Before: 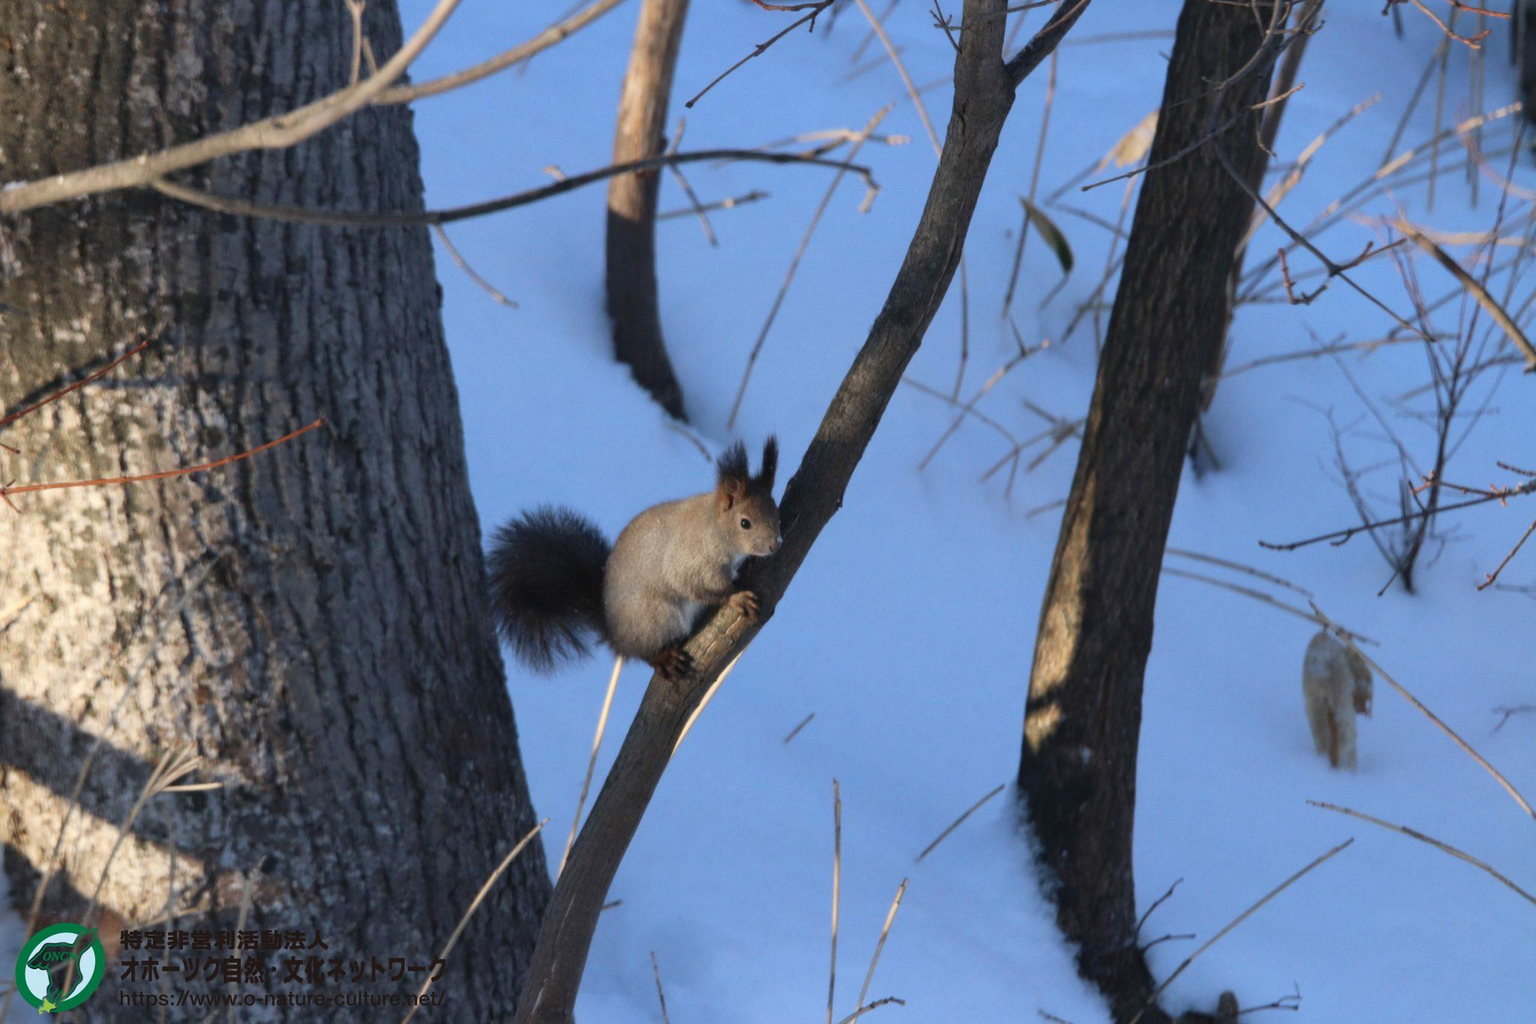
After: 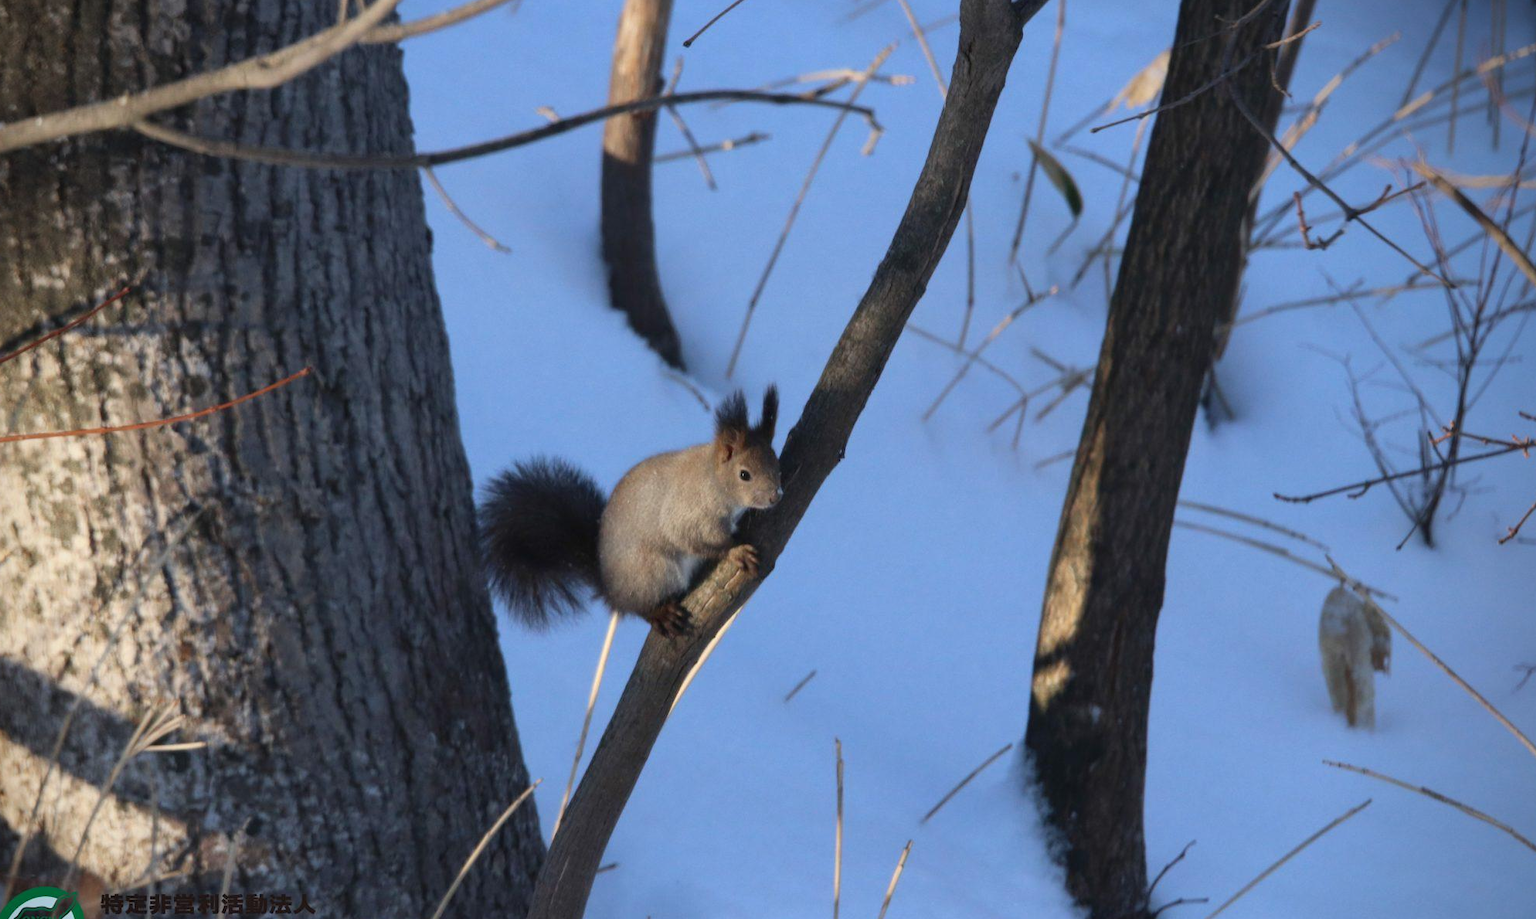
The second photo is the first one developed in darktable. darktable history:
crop: left 1.507%, top 6.147%, right 1.379%, bottom 6.637%
vignetting: brightness -0.629, saturation -0.007, center (-0.028, 0.239)
